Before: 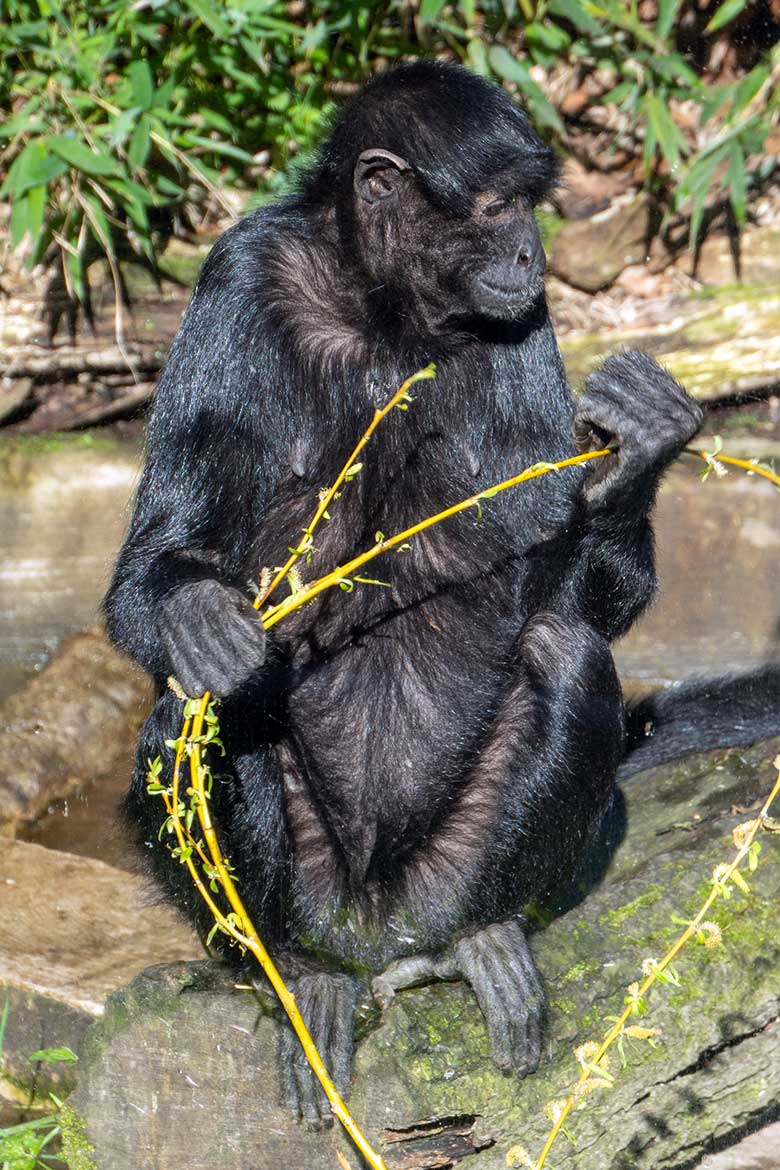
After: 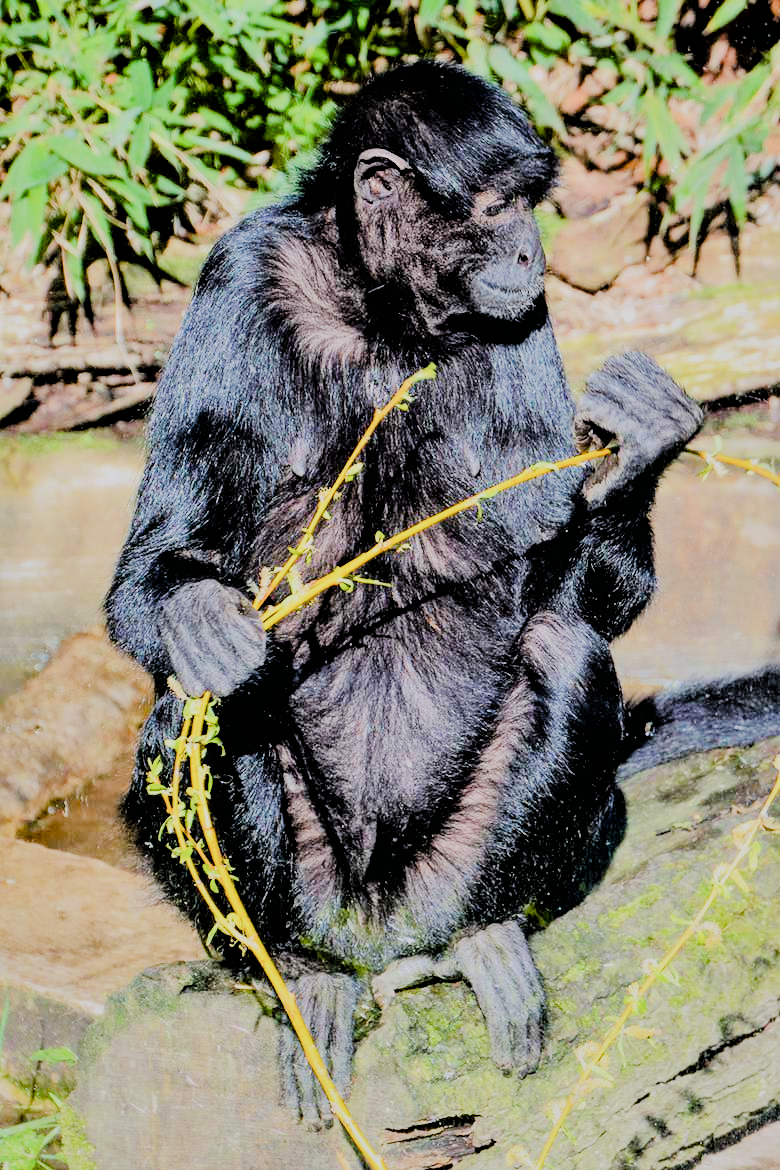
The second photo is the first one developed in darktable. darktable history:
filmic rgb: black relative exposure -4.15 EV, white relative exposure 5.11 EV, hardness 2.11, contrast 1.158
color balance rgb: perceptual saturation grading › global saturation 0.43%, perceptual saturation grading › highlights -17.304%, perceptual saturation grading › mid-tones 32.643%, perceptual saturation grading › shadows 50.585%, global vibrance 20%
shadows and highlights: white point adjustment 0.963, soften with gaussian
tone equalizer: -7 EV 0.142 EV, -6 EV 0.576 EV, -5 EV 1.17 EV, -4 EV 1.32 EV, -3 EV 1.16 EV, -2 EV 0.6 EV, -1 EV 0.163 EV, edges refinement/feathering 500, mask exposure compensation -1.57 EV, preserve details no
